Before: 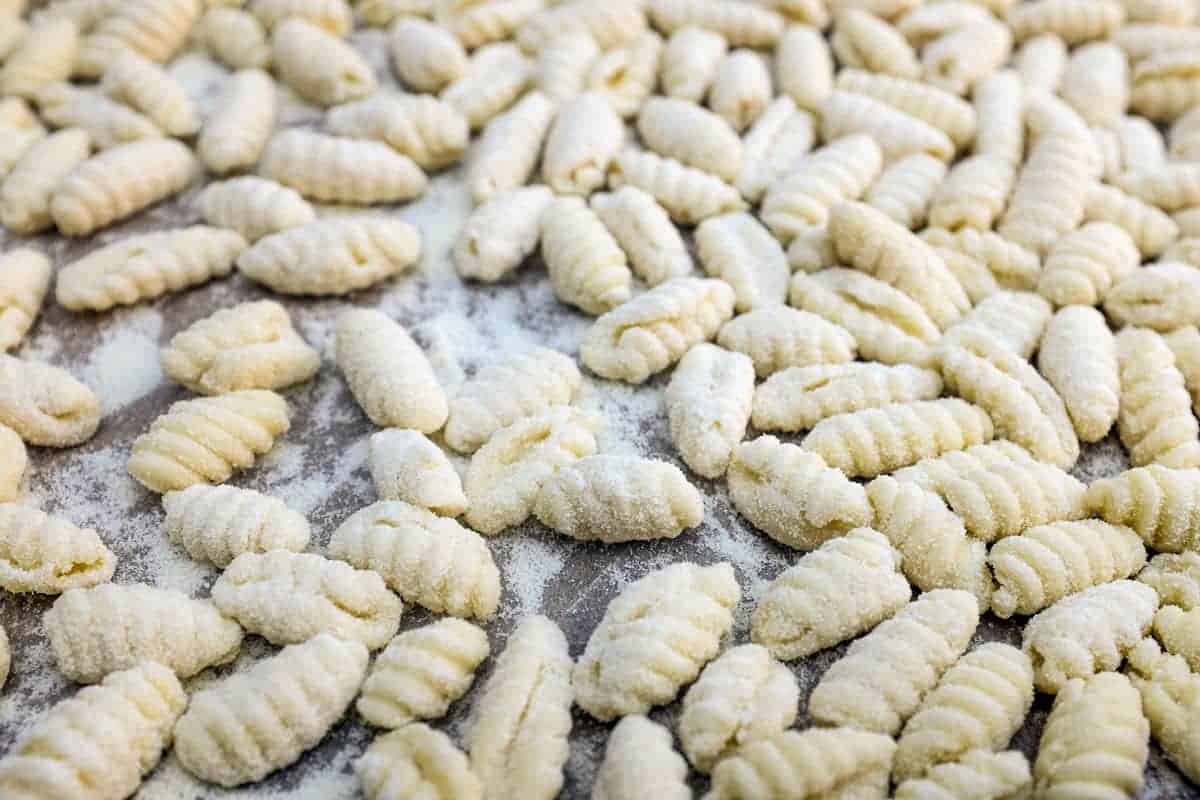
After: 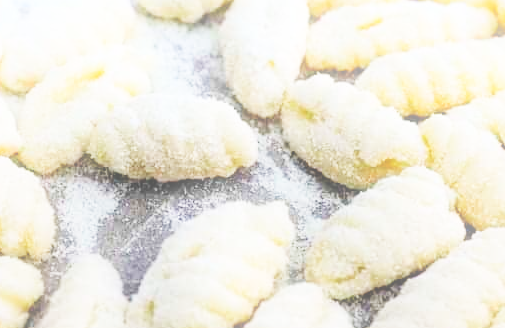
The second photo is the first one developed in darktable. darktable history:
tone equalizer: -8 EV 0.25 EV, -7 EV 0.417 EV, -6 EV 0.417 EV, -5 EV 0.25 EV, -3 EV -0.25 EV, -2 EV -0.417 EV, -1 EV -0.417 EV, +0 EV -0.25 EV, edges refinement/feathering 500, mask exposure compensation -1.57 EV, preserve details guided filter
exposure: black level correction -0.028, compensate highlight preservation false
bloom: size 9%, threshold 100%, strength 7%
base curve: curves: ch0 [(0, 0.003) (0.001, 0.002) (0.006, 0.004) (0.02, 0.022) (0.048, 0.086) (0.094, 0.234) (0.162, 0.431) (0.258, 0.629) (0.385, 0.8) (0.548, 0.918) (0.751, 0.988) (1, 1)], preserve colors none
crop: left 37.221%, top 45.169%, right 20.63%, bottom 13.777%
